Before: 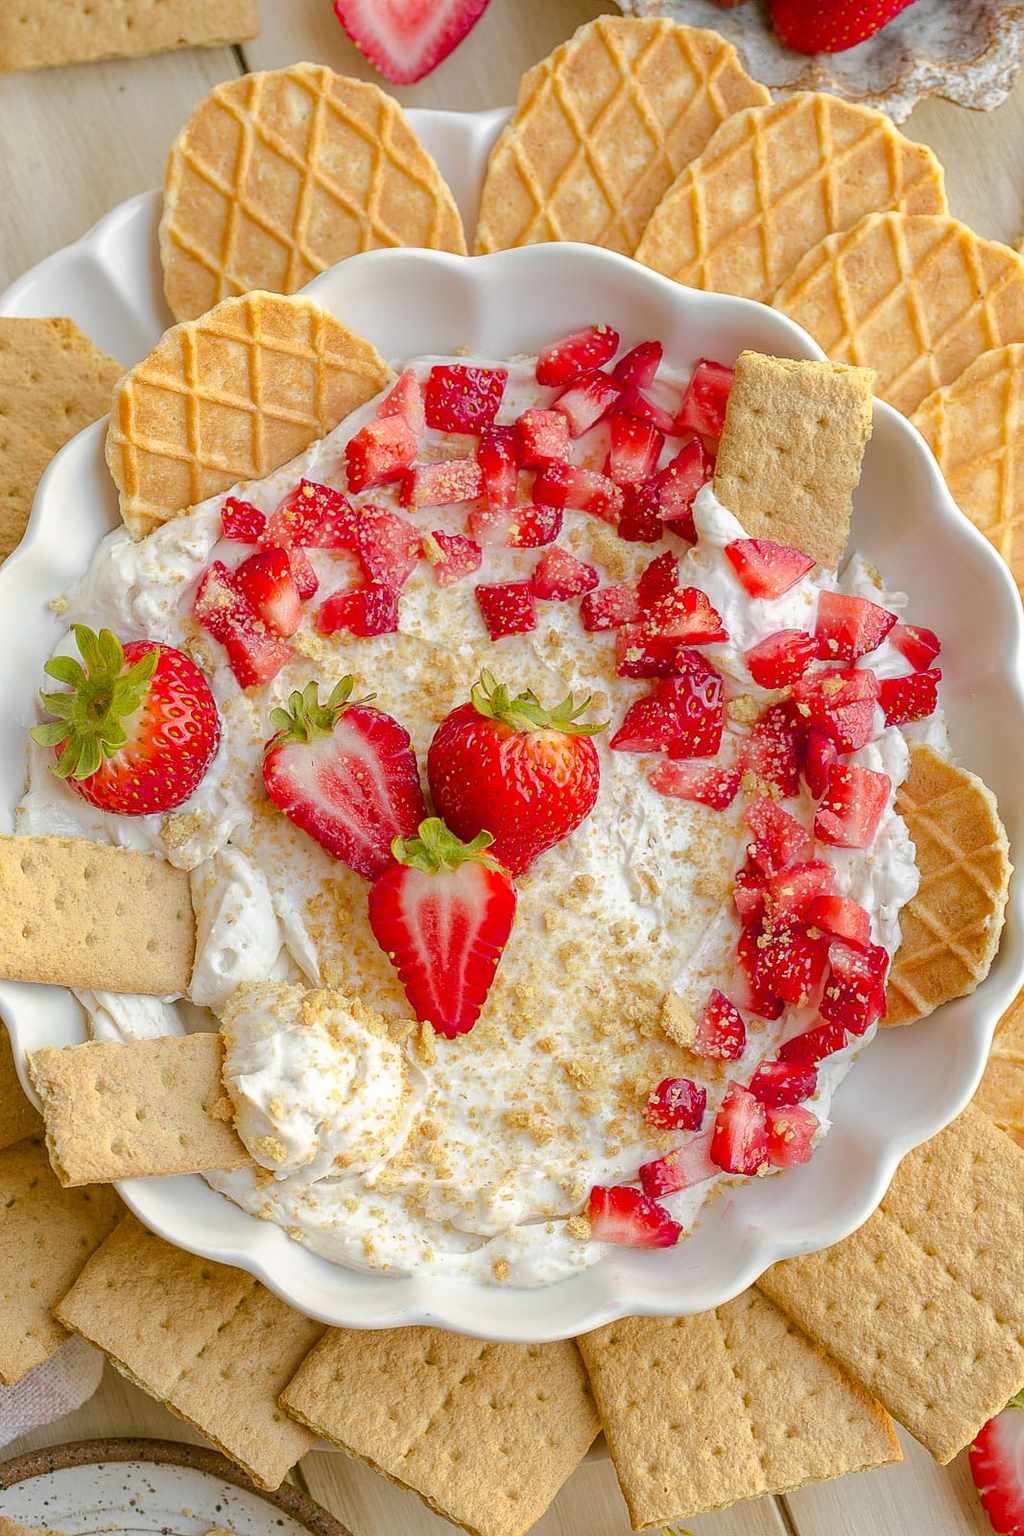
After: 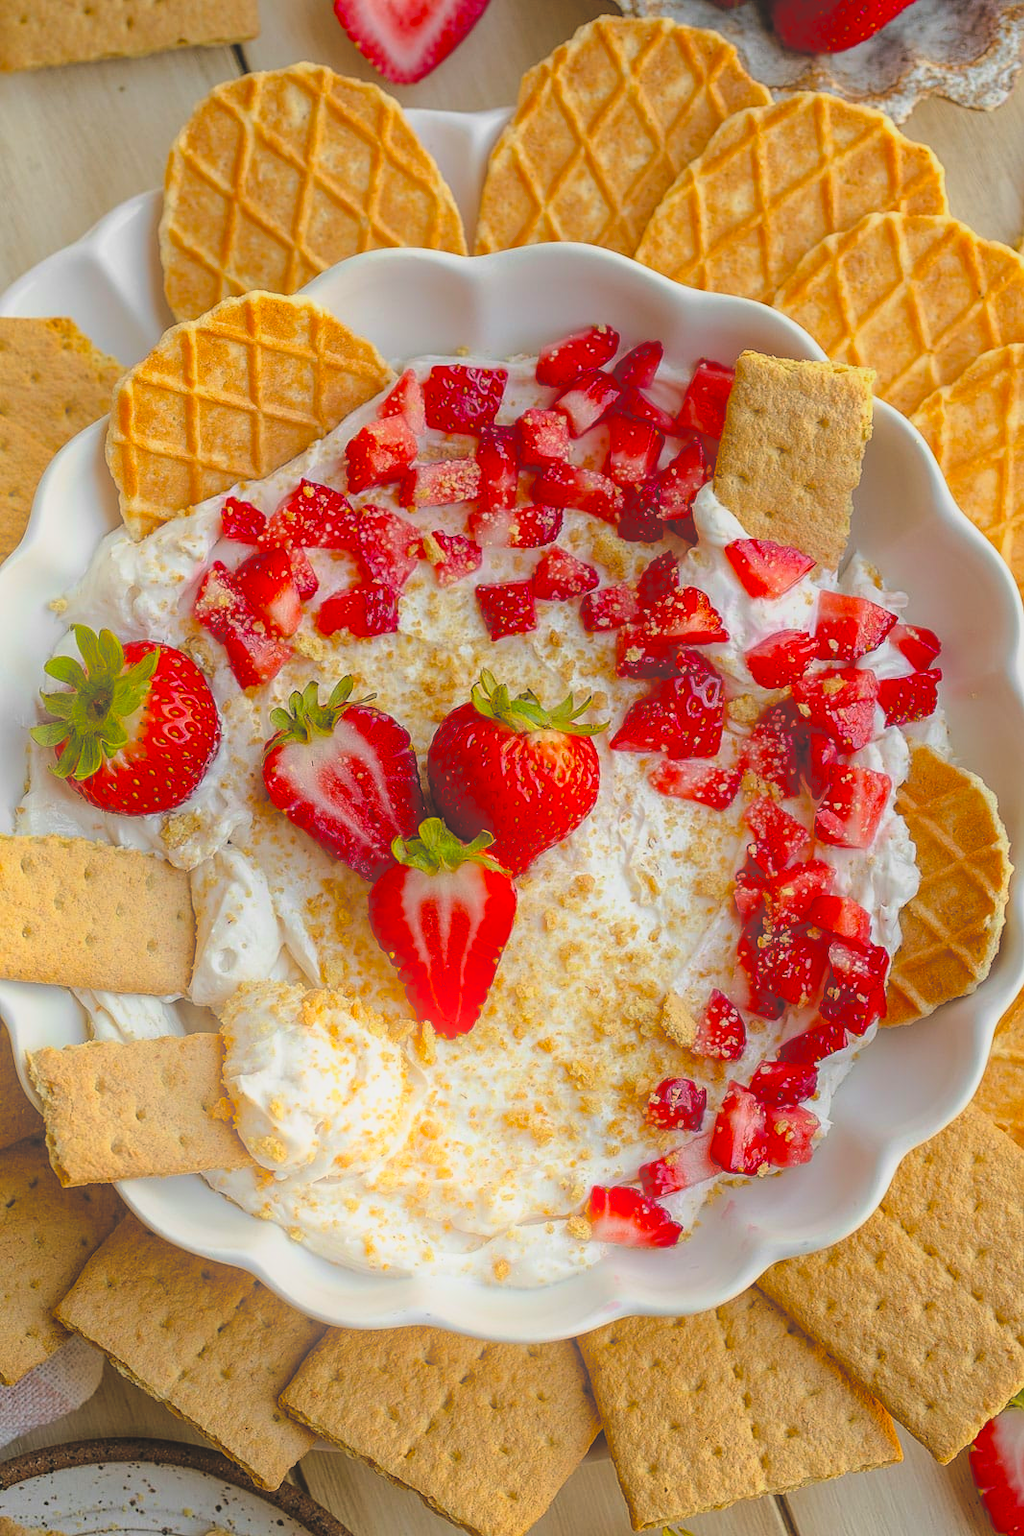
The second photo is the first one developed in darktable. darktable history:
filmic rgb: black relative exposure -7.75 EV, white relative exposure 4.4 EV, threshold 3 EV, target black luminance 0%, hardness 3.76, latitude 50.51%, contrast 1.074, highlights saturation mix 10%, shadows ↔ highlights balance -0.22%, color science v4 (2020), enable highlight reconstruction true
rgb curve: curves: ch0 [(0, 0.186) (0.314, 0.284) (0.775, 0.708) (1, 1)], compensate middle gray true, preserve colors none
bloom: on, module defaults
